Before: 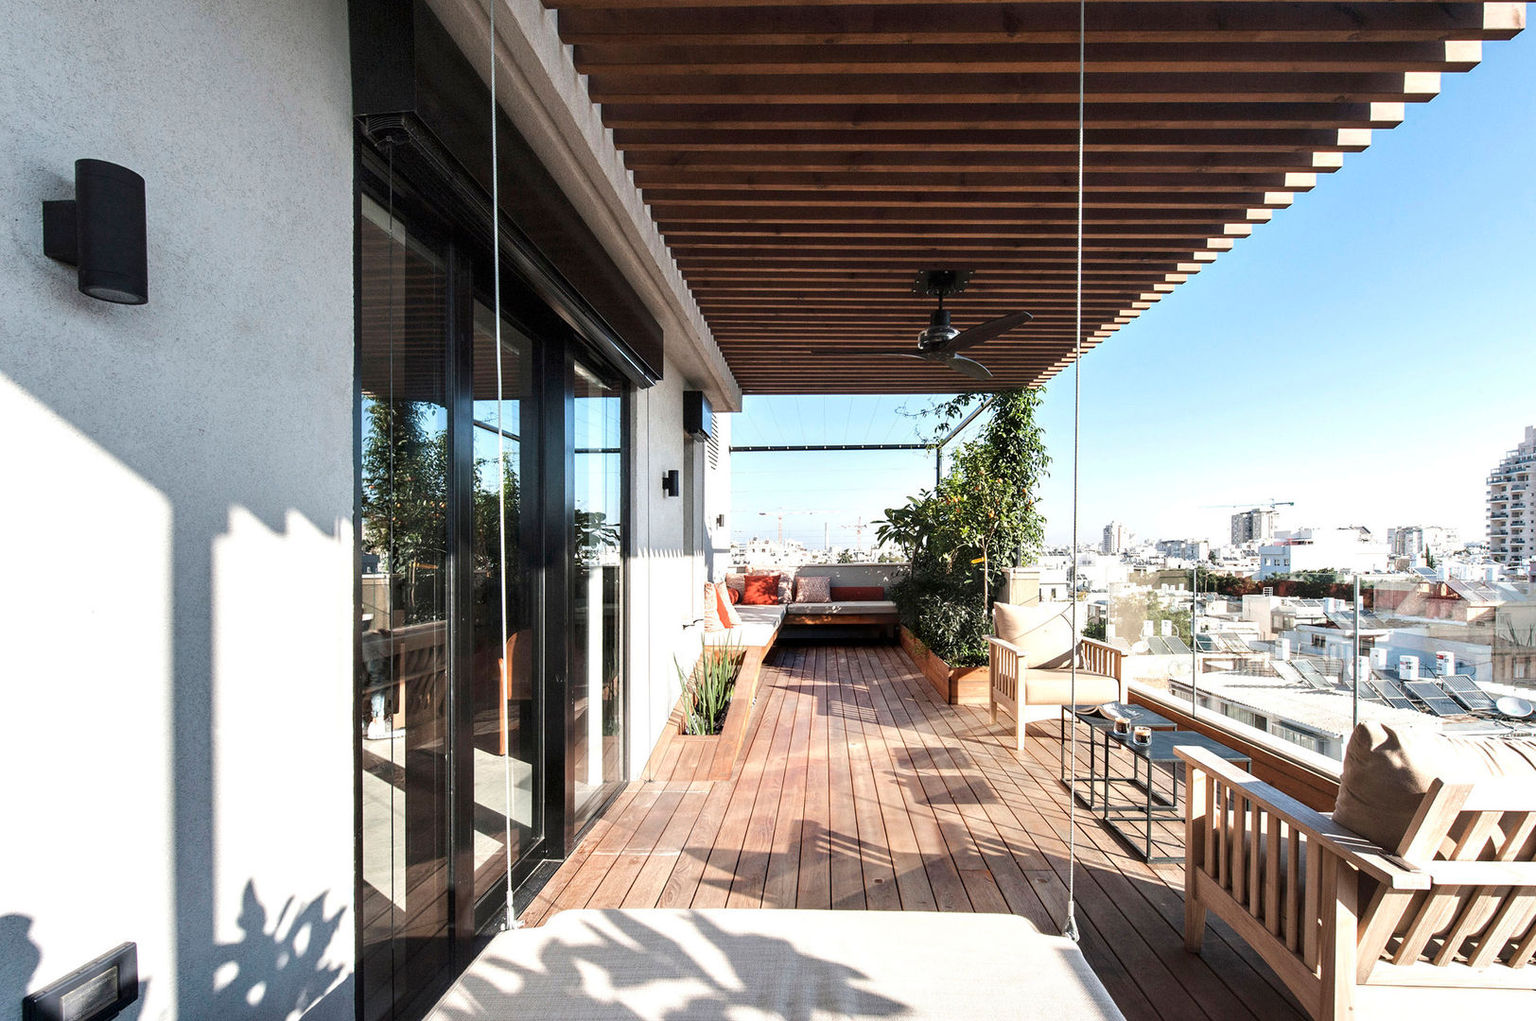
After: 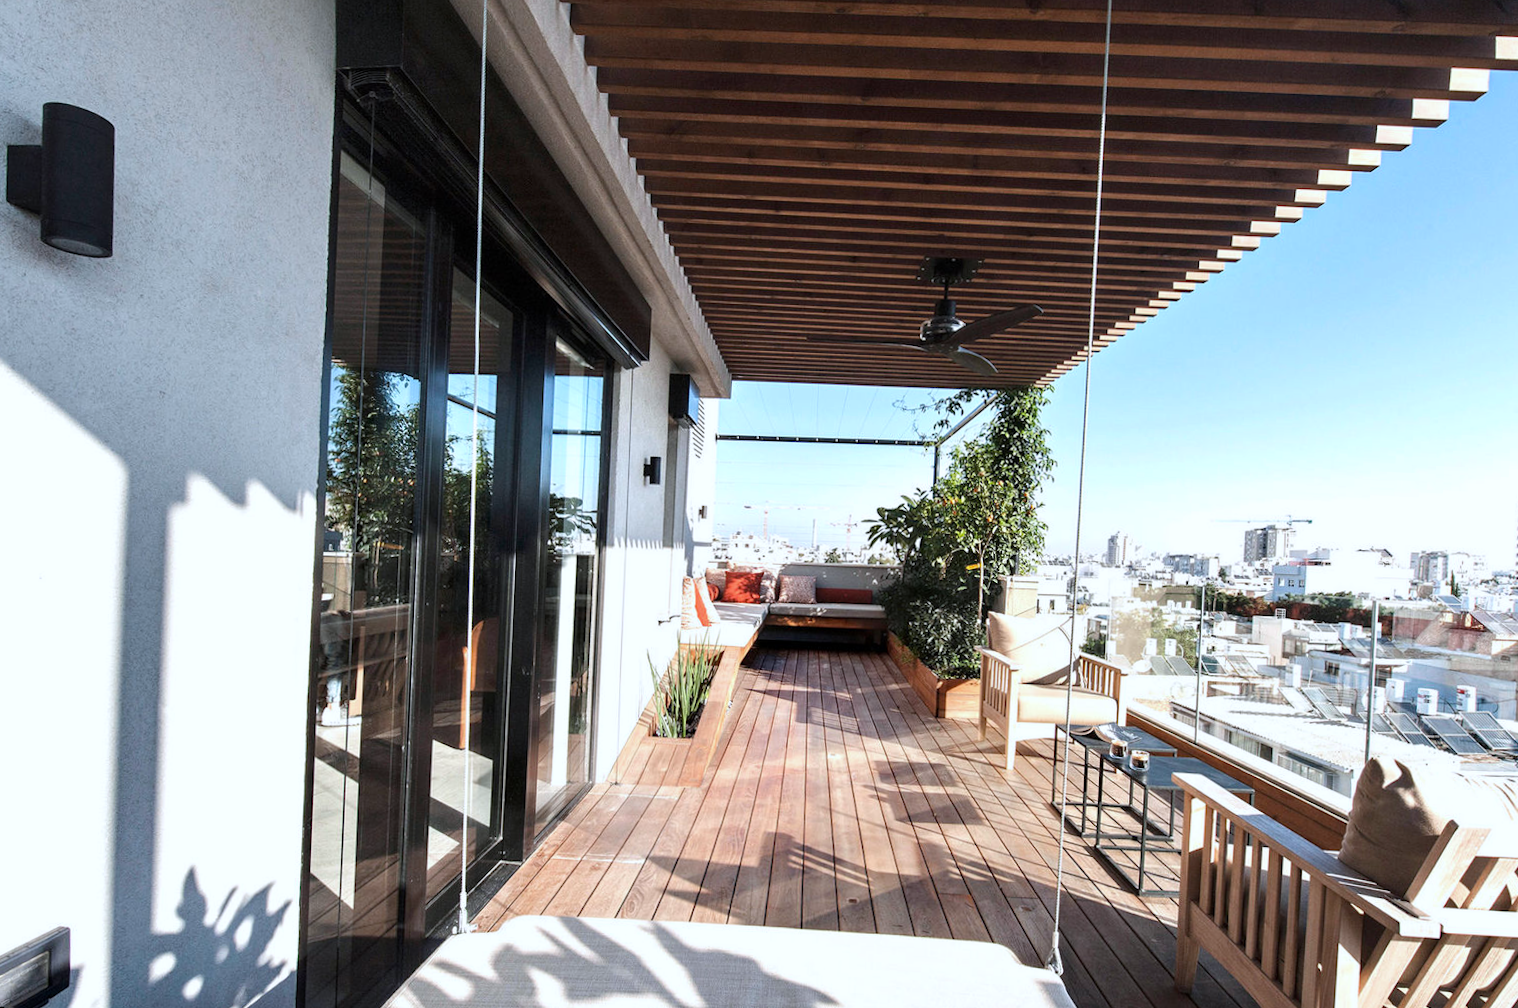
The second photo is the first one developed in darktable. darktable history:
crop and rotate: angle -2.38°
white balance: red 0.967, blue 1.049
rotate and perspective: rotation 0.192°, lens shift (horizontal) -0.015, crop left 0.005, crop right 0.996, crop top 0.006, crop bottom 0.99
